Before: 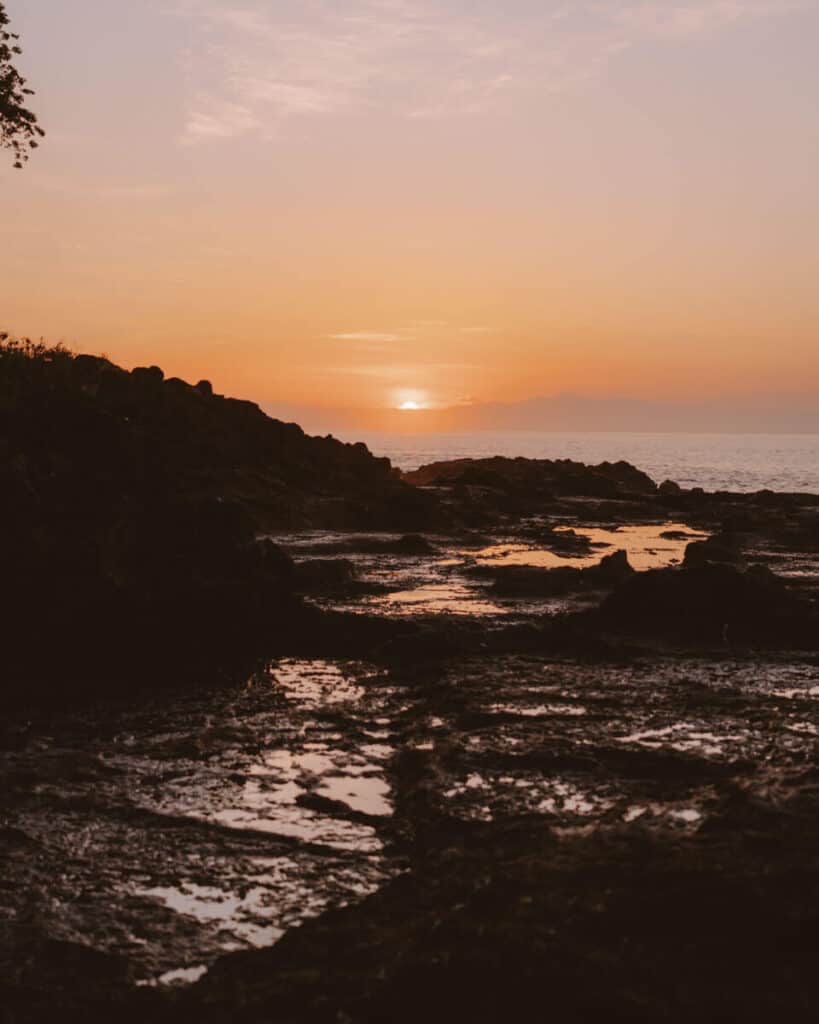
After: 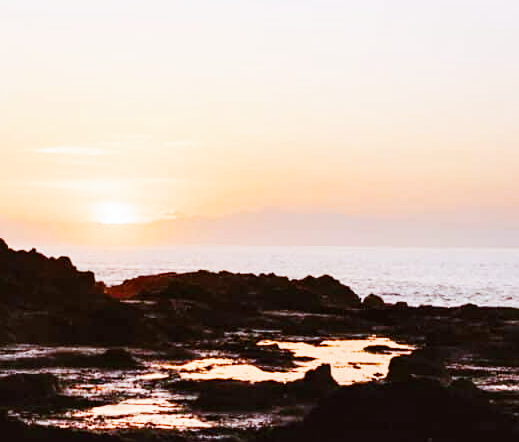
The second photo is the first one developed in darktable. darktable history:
crop: left 36.17%, top 18.185%, right 0.35%, bottom 38.603%
color balance rgb: perceptual saturation grading › global saturation 0.957%, perceptual saturation grading › highlights -33.354%, perceptual saturation grading › mid-tones 15.019%, perceptual saturation grading › shadows 47.285%
tone equalizer: edges refinement/feathering 500, mask exposure compensation -1.57 EV, preserve details no
contrast equalizer: y [[0.6 ×6], [0.55 ×6], [0 ×6], [0 ×6], [0 ×6]], mix 0.162
base curve: curves: ch0 [(0, 0) (0.007, 0.004) (0.027, 0.03) (0.046, 0.07) (0.207, 0.54) (0.442, 0.872) (0.673, 0.972) (1, 1)], preserve colors none
color calibration: illuminant as shot in camera, x 0.384, y 0.38, temperature 3966.39 K
sharpen: amount 0.201
